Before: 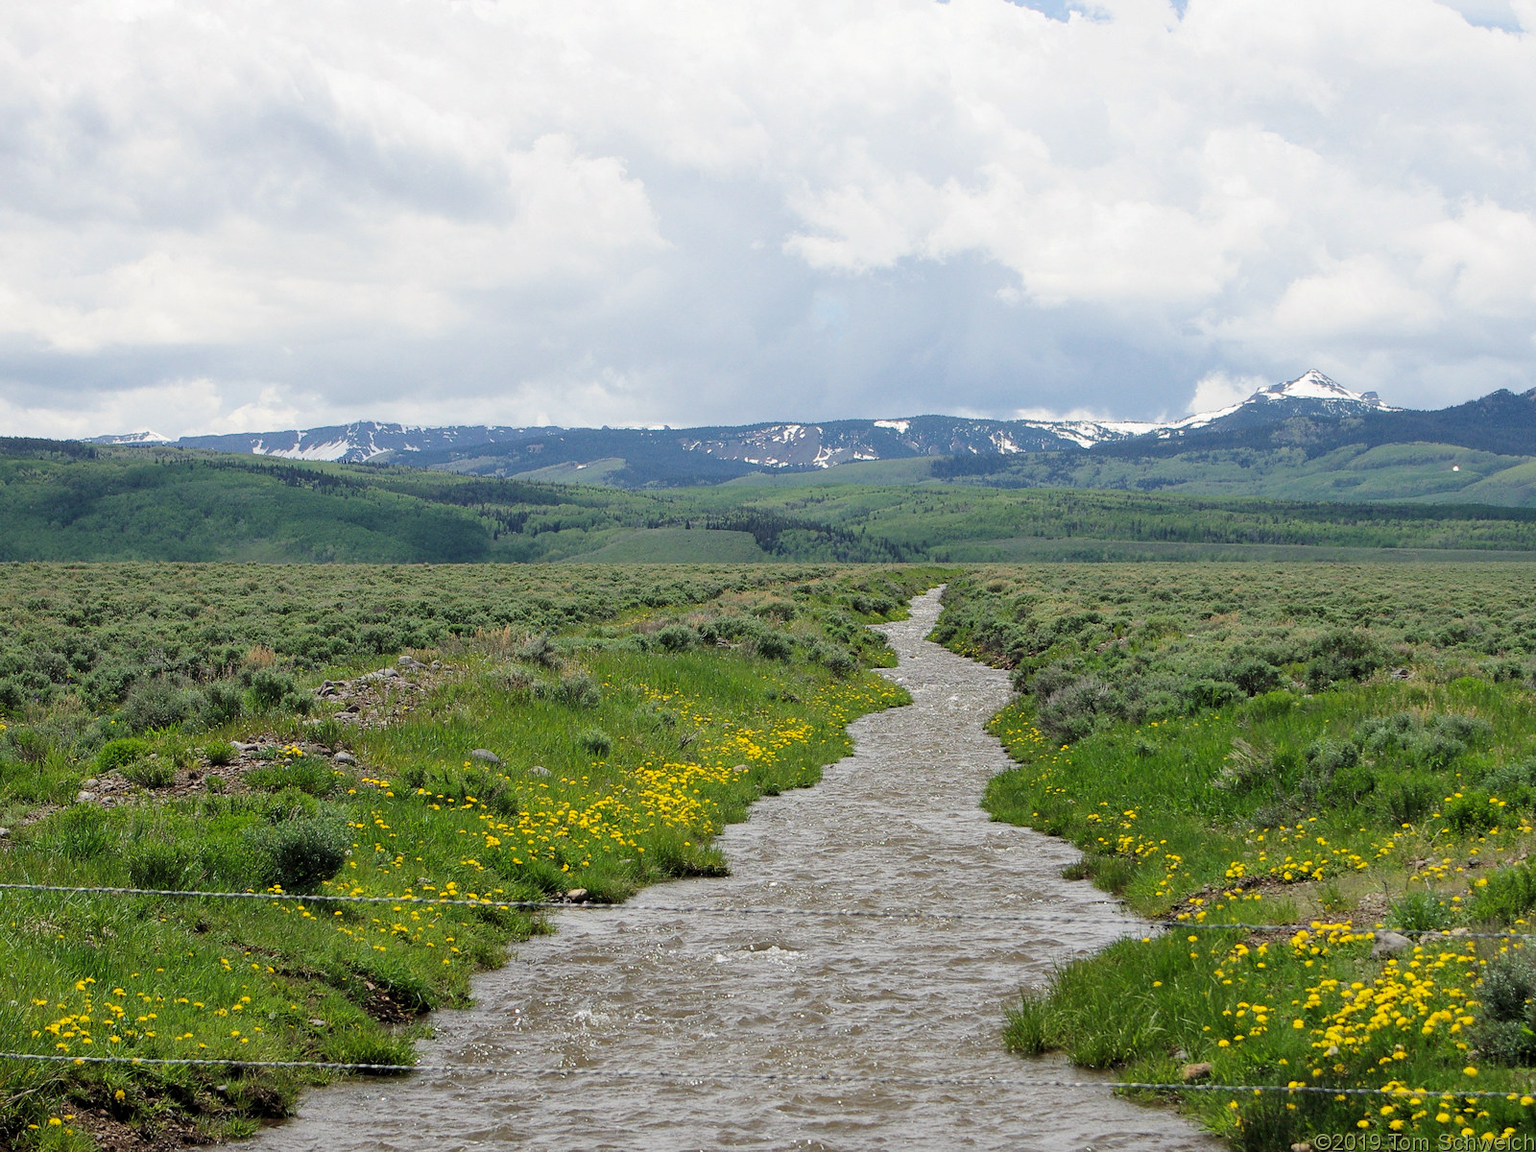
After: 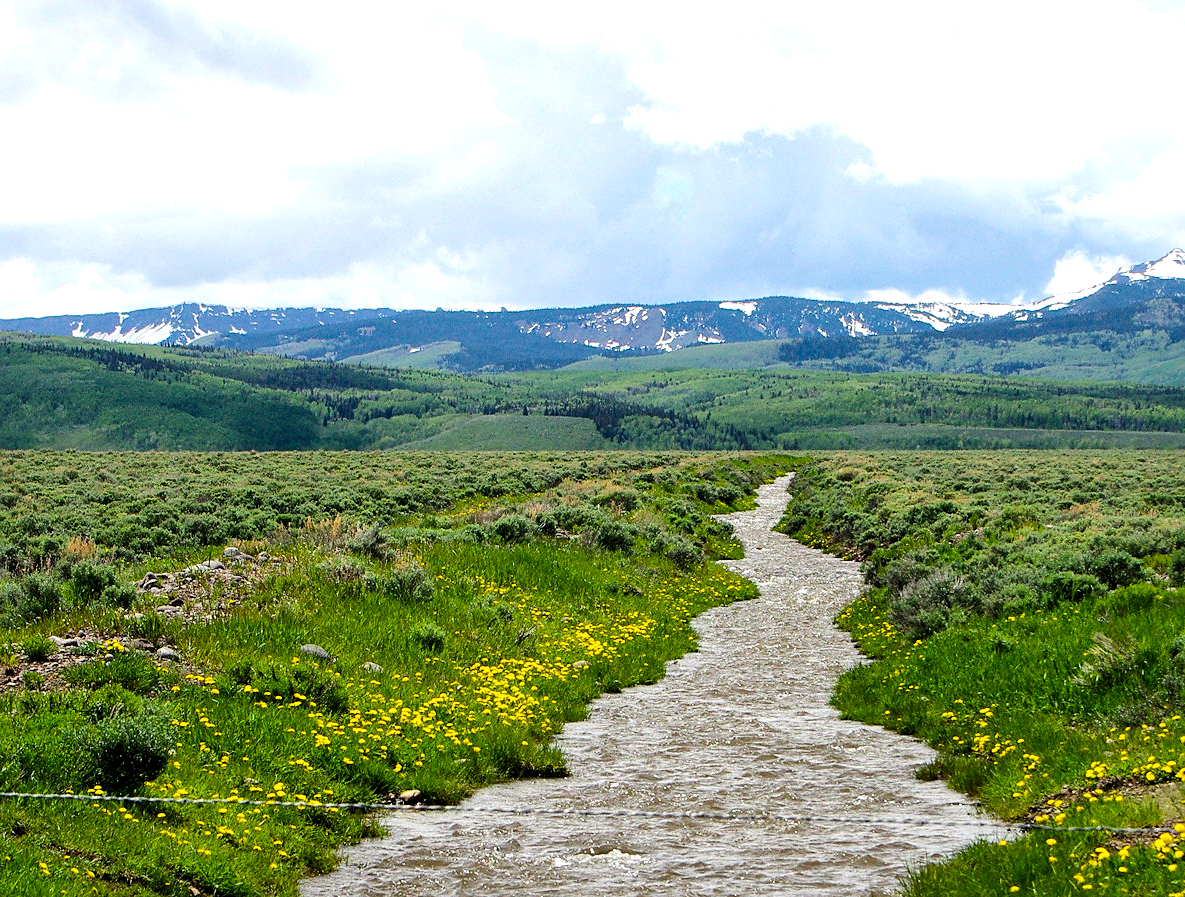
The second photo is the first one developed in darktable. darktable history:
tone equalizer: -8 EV -0.411 EV, -7 EV -0.403 EV, -6 EV -0.3 EV, -5 EV -0.262 EV, -3 EV 0.23 EV, -2 EV 0.313 EV, -1 EV 0.364 EV, +0 EV 0.423 EV, edges refinement/feathering 500, mask exposure compensation -1.57 EV, preserve details no
crop and rotate: left 11.948%, top 11.397%, right 13.963%, bottom 13.847%
sharpen: amount 0.202
contrast brightness saturation: saturation 0.098
local contrast: mode bilateral grid, contrast 20, coarseness 51, detail 130%, midtone range 0.2
color balance rgb: global offset › luminance -0.306%, global offset › hue 262.01°, perceptual saturation grading › global saturation 19.487%, global vibrance 26.619%, contrast 7.018%
